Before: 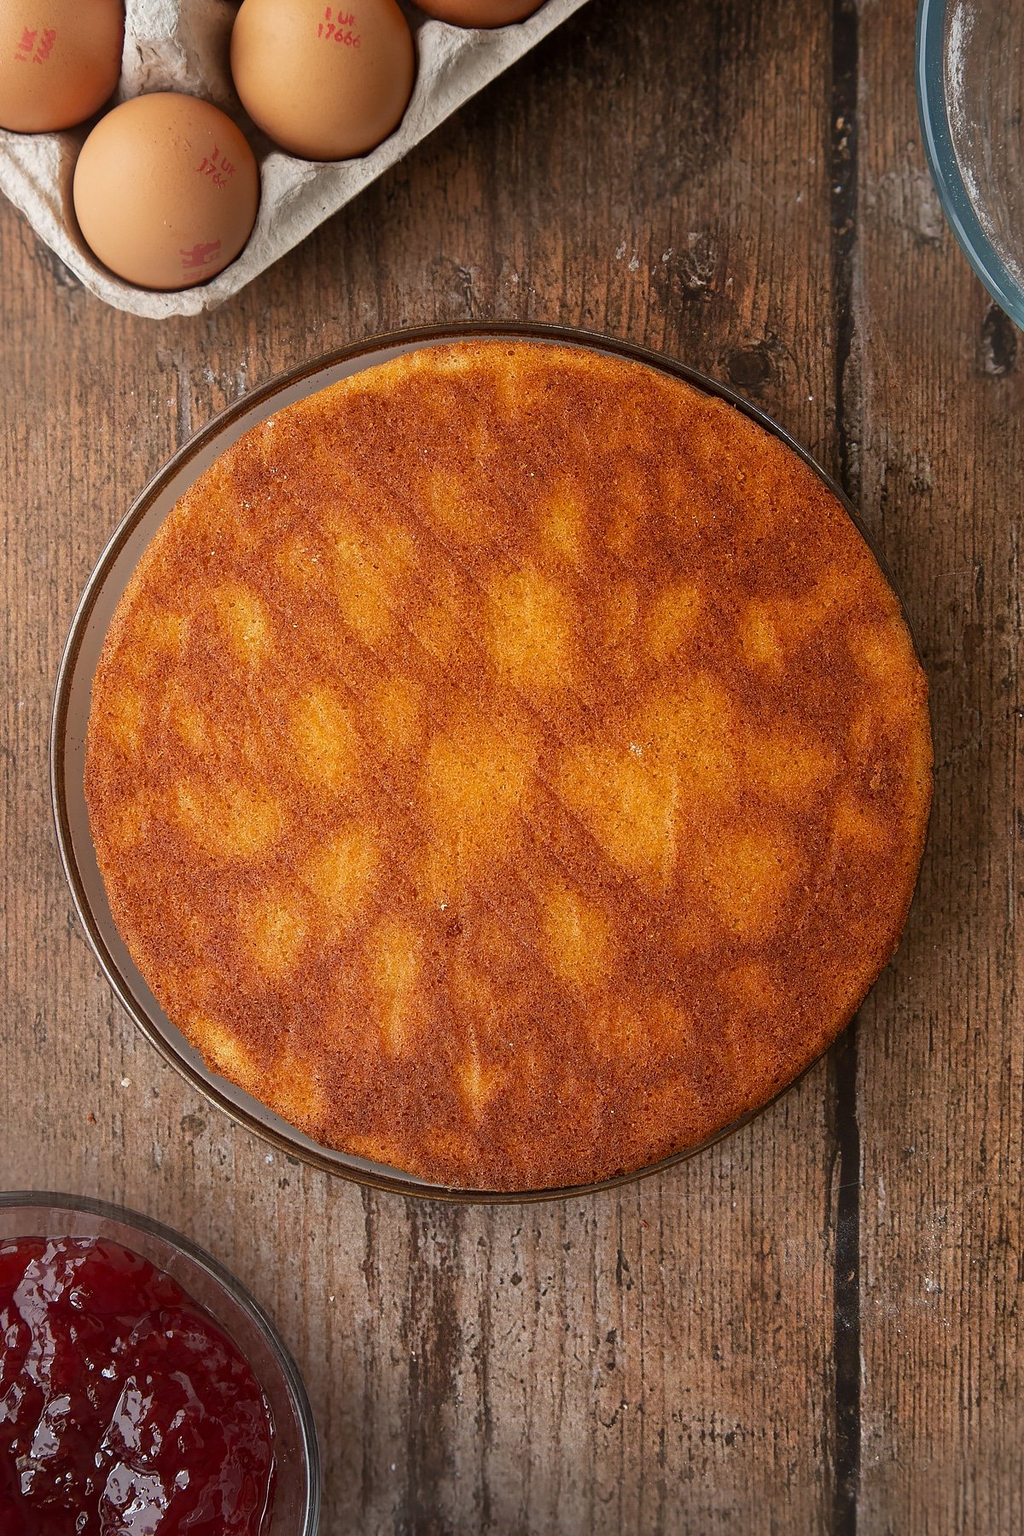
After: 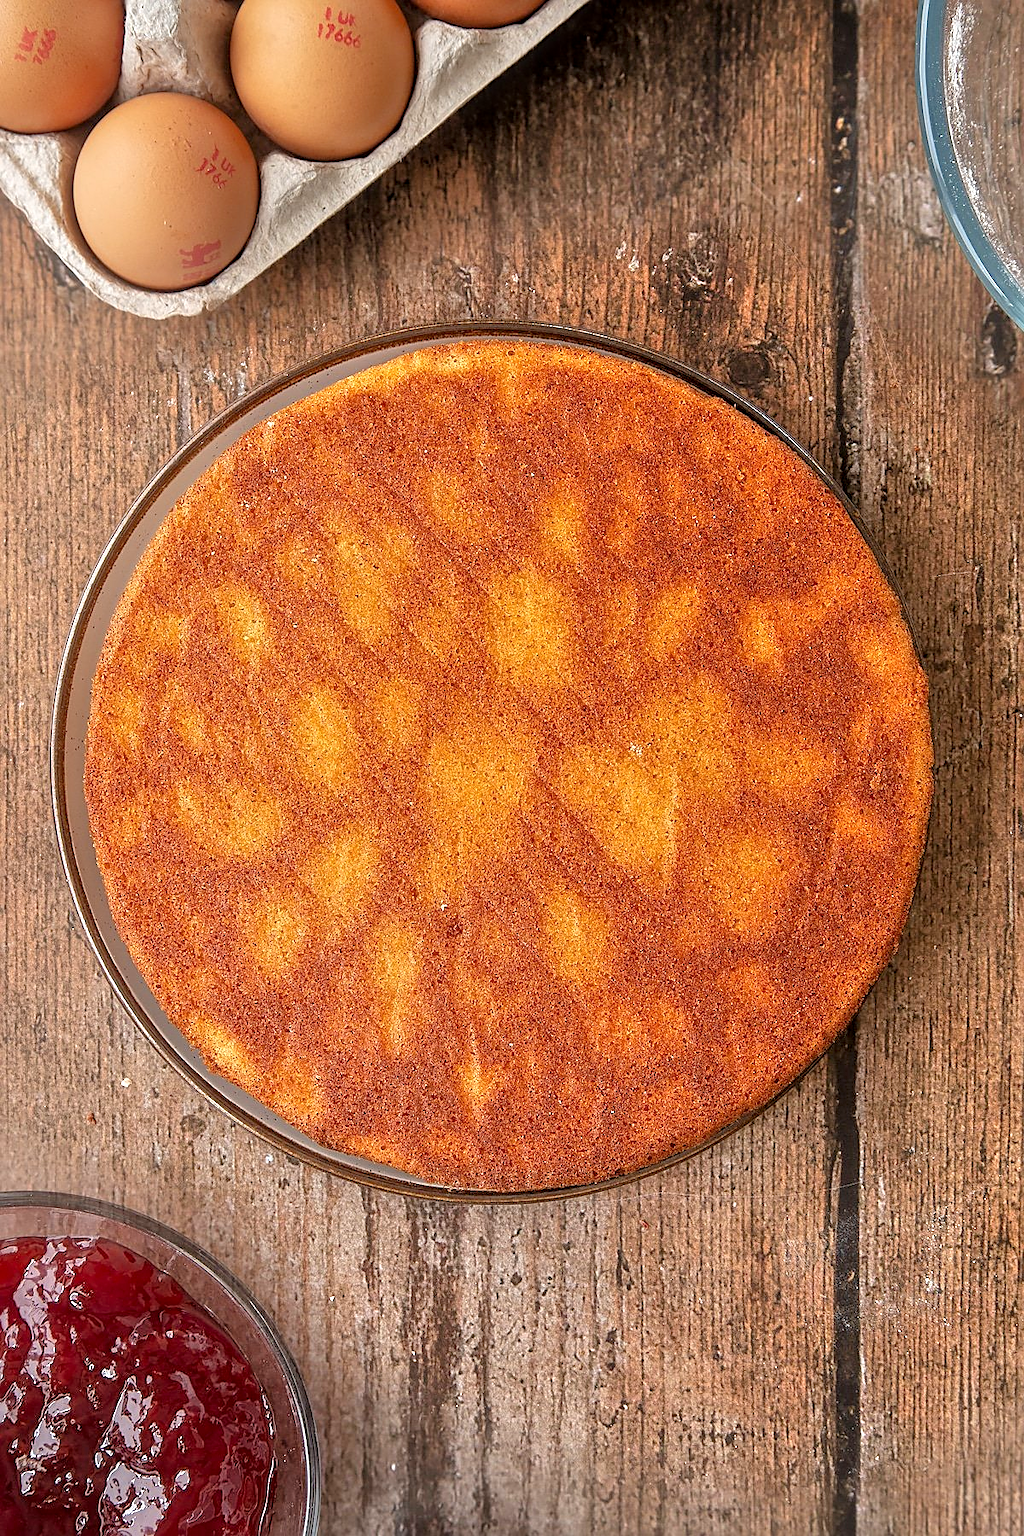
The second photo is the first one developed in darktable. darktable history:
local contrast: on, module defaults
sharpen: on, module defaults
tone equalizer: -7 EV 0.15 EV, -6 EV 0.6 EV, -5 EV 1.15 EV, -4 EV 1.33 EV, -3 EV 1.15 EV, -2 EV 0.6 EV, -1 EV 0.15 EV, mask exposure compensation -0.5 EV
